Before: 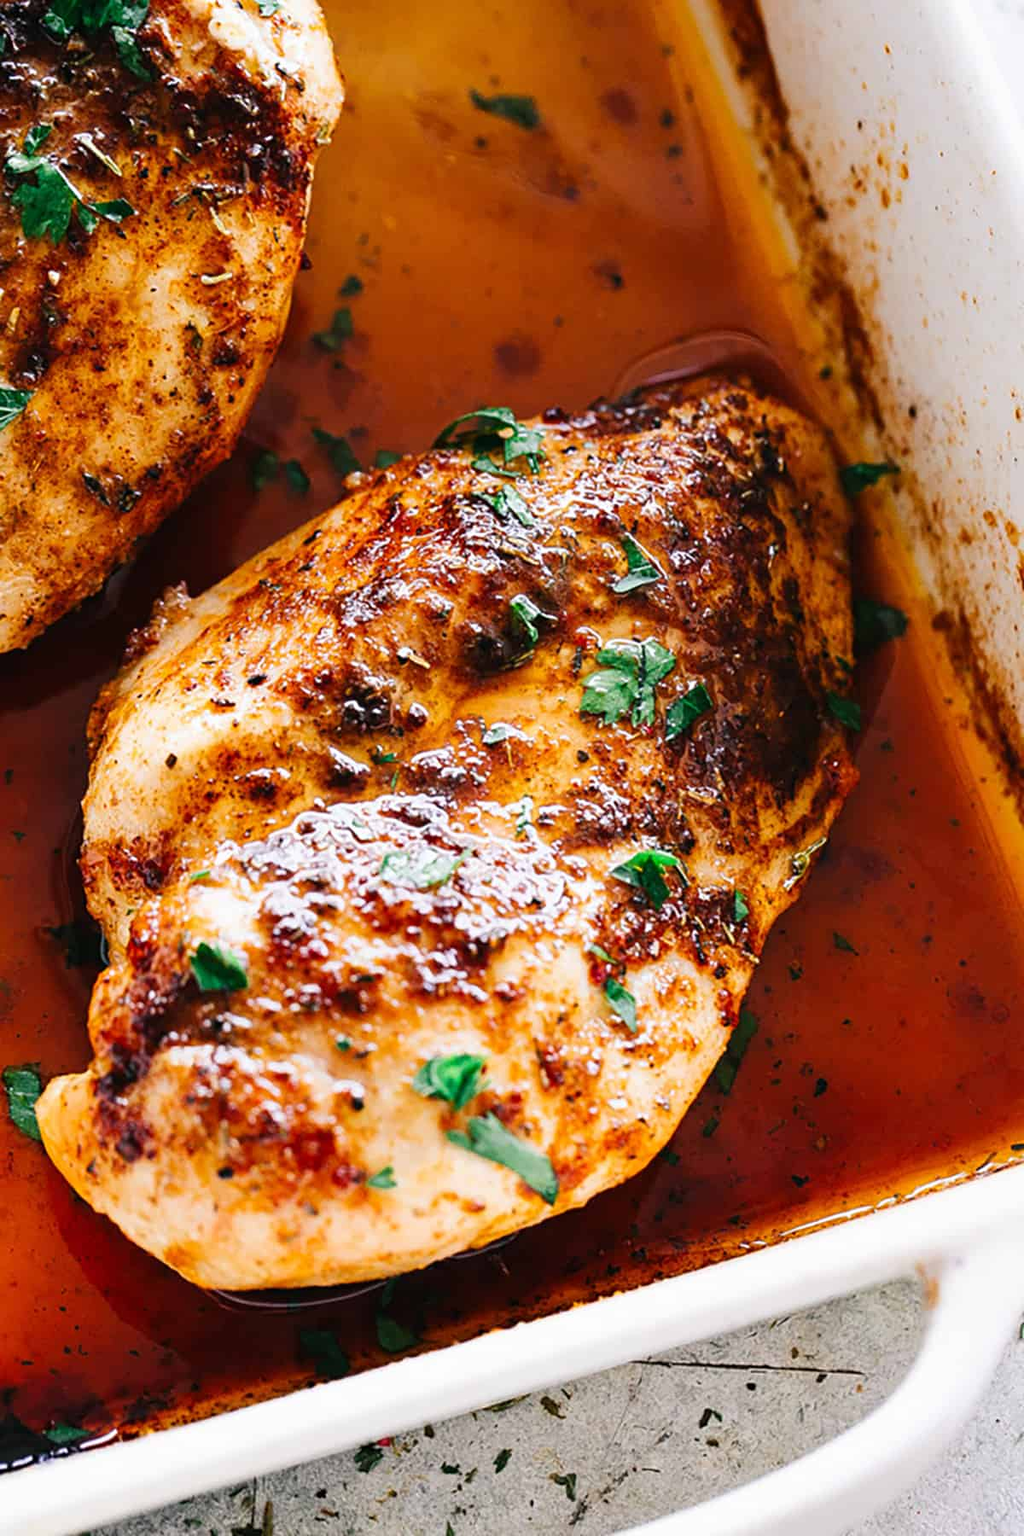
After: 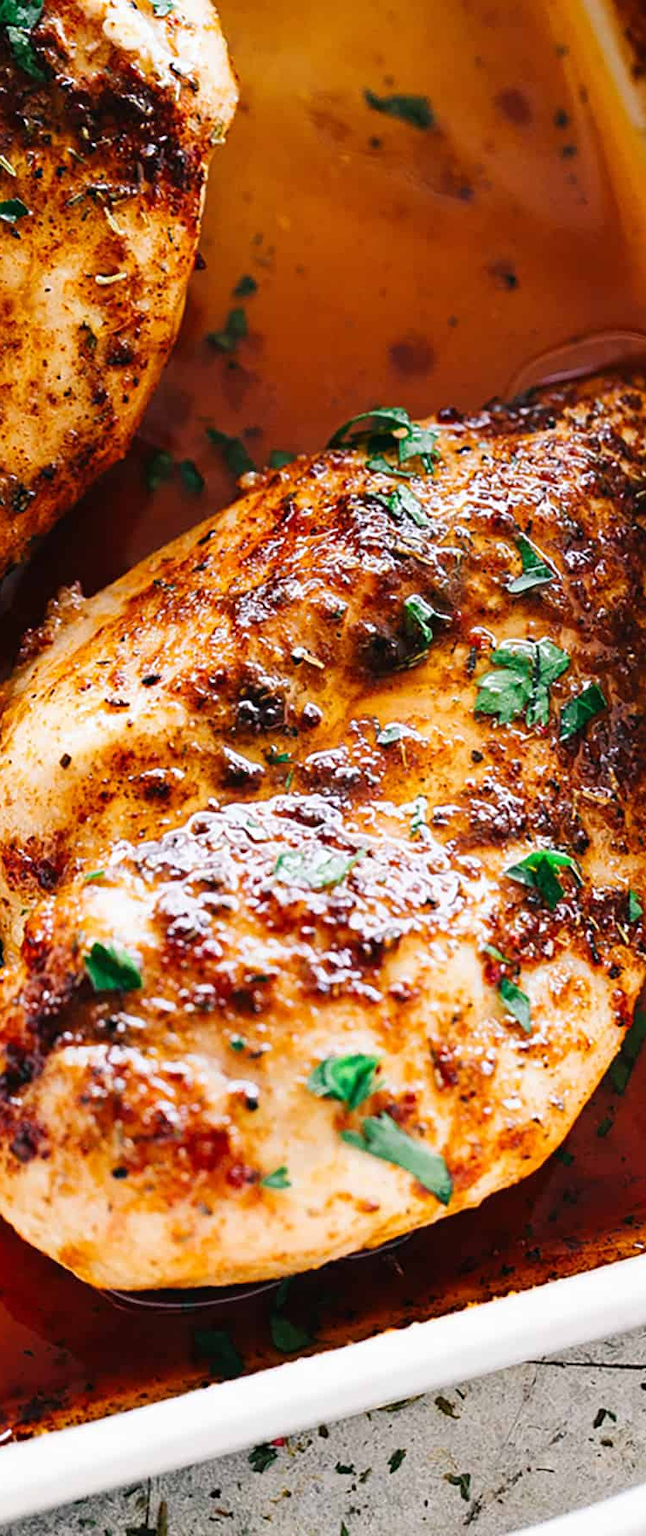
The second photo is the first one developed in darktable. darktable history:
crop: left 10.416%, right 26.405%
